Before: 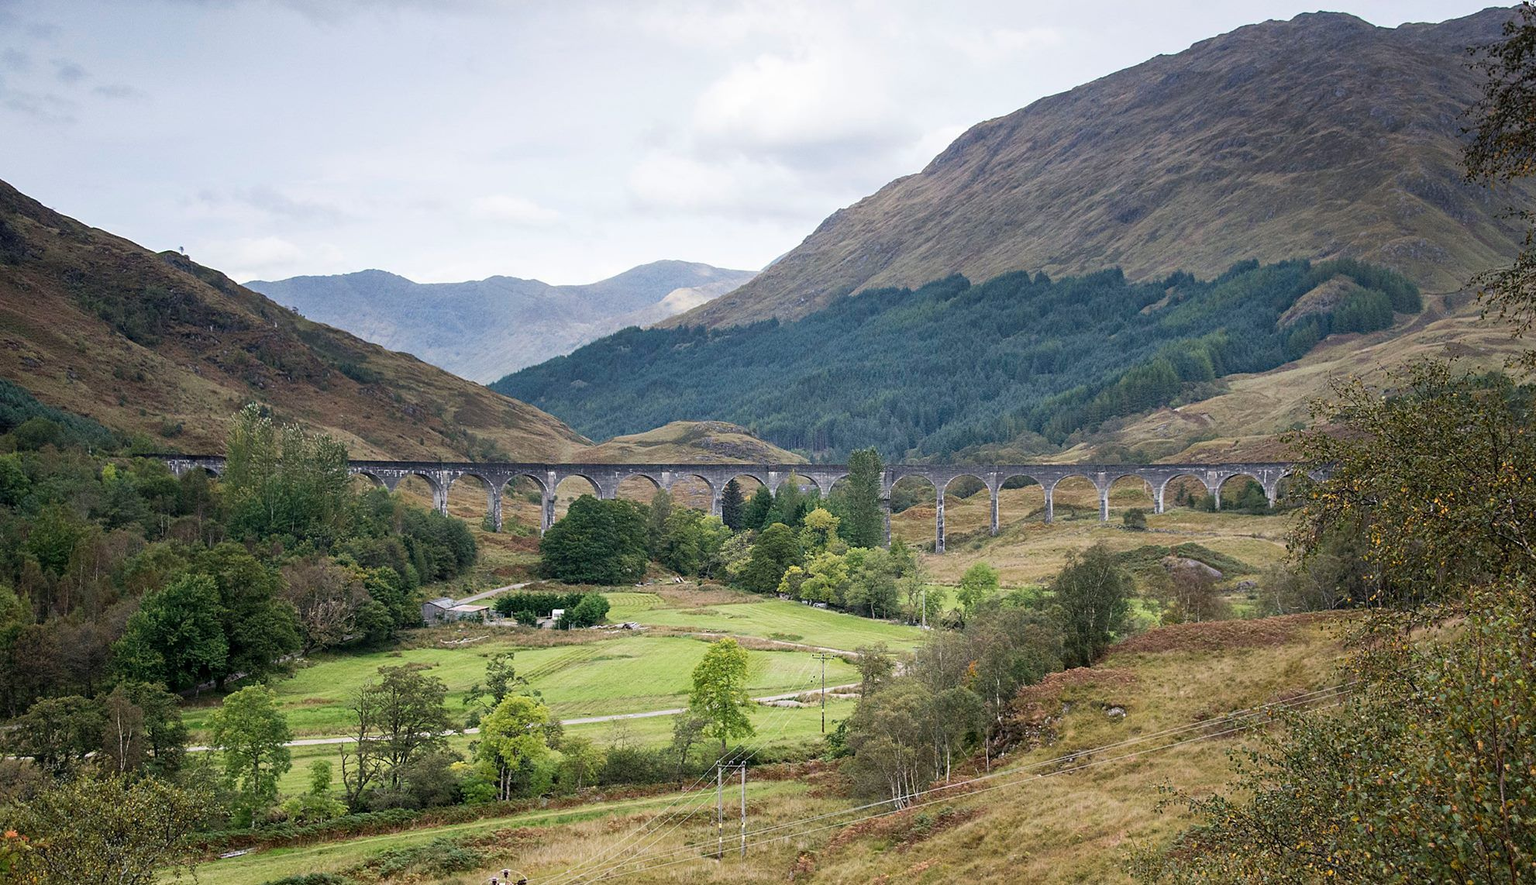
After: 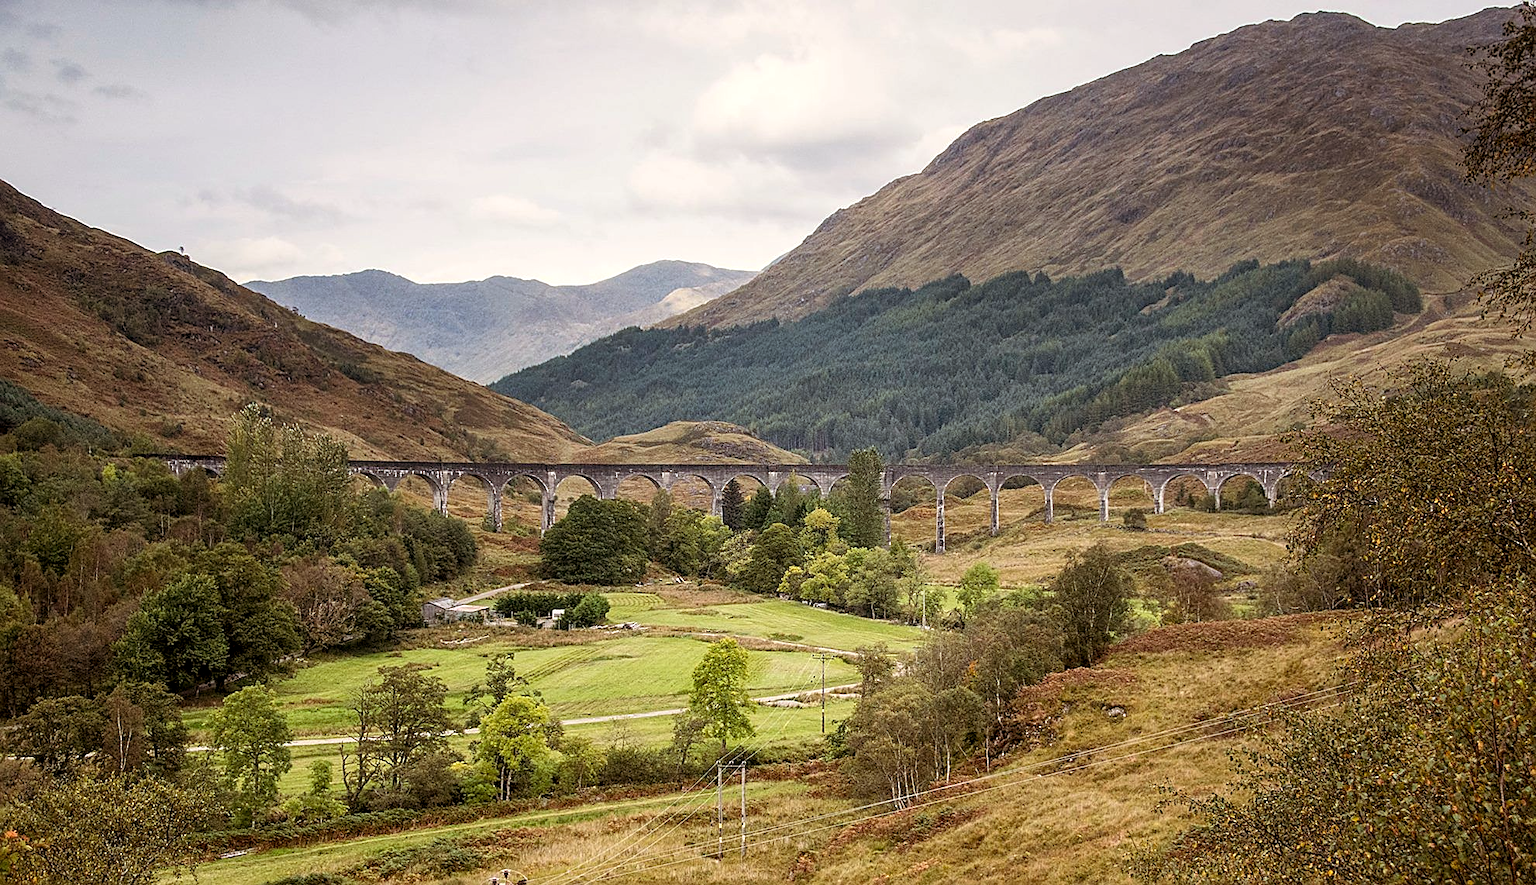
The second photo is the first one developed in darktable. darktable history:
sharpen: on, module defaults
local contrast: on, module defaults
color balance rgb: shadows lift › chroma 4.41%, shadows lift › hue 27°, power › chroma 2.5%, power › hue 70°, highlights gain › chroma 1%, highlights gain › hue 27°, saturation formula JzAzBz (2021)
